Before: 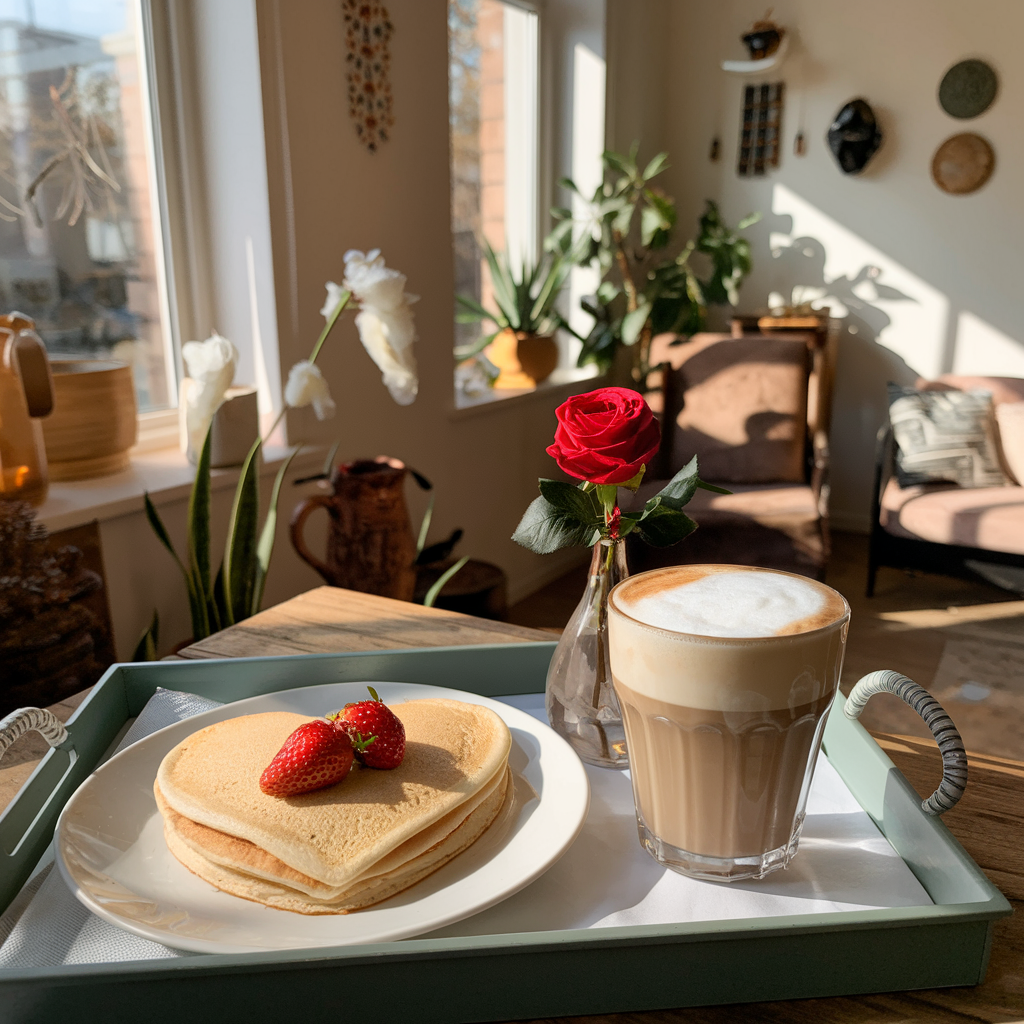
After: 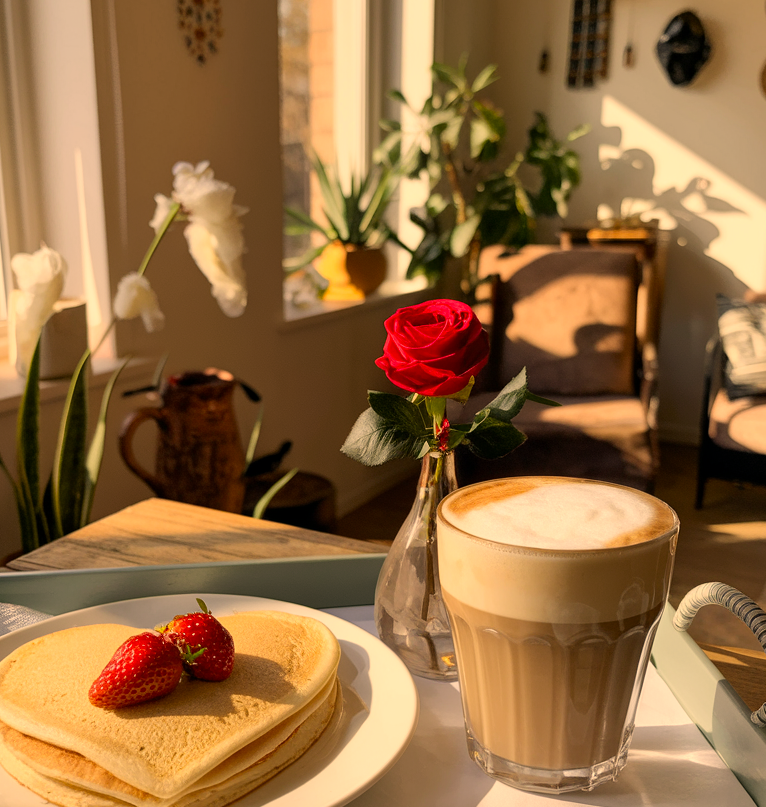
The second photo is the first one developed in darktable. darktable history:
crop: left 16.785%, top 8.68%, right 8.404%, bottom 12.422%
color correction: highlights a* 14.81, highlights b* 31.15
